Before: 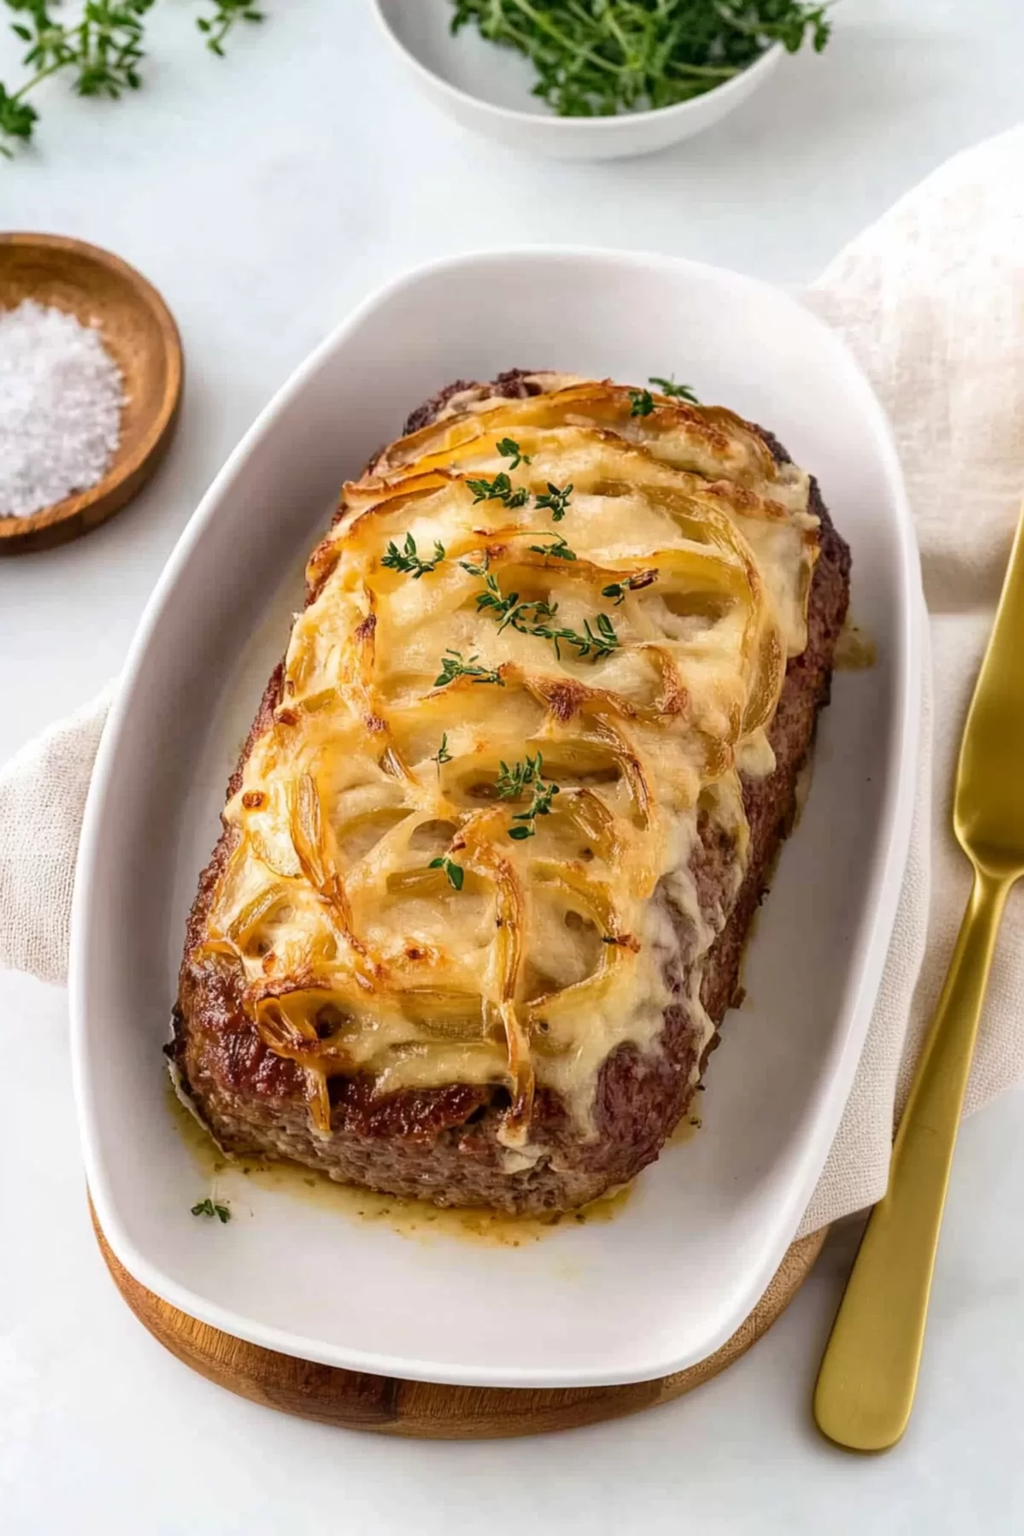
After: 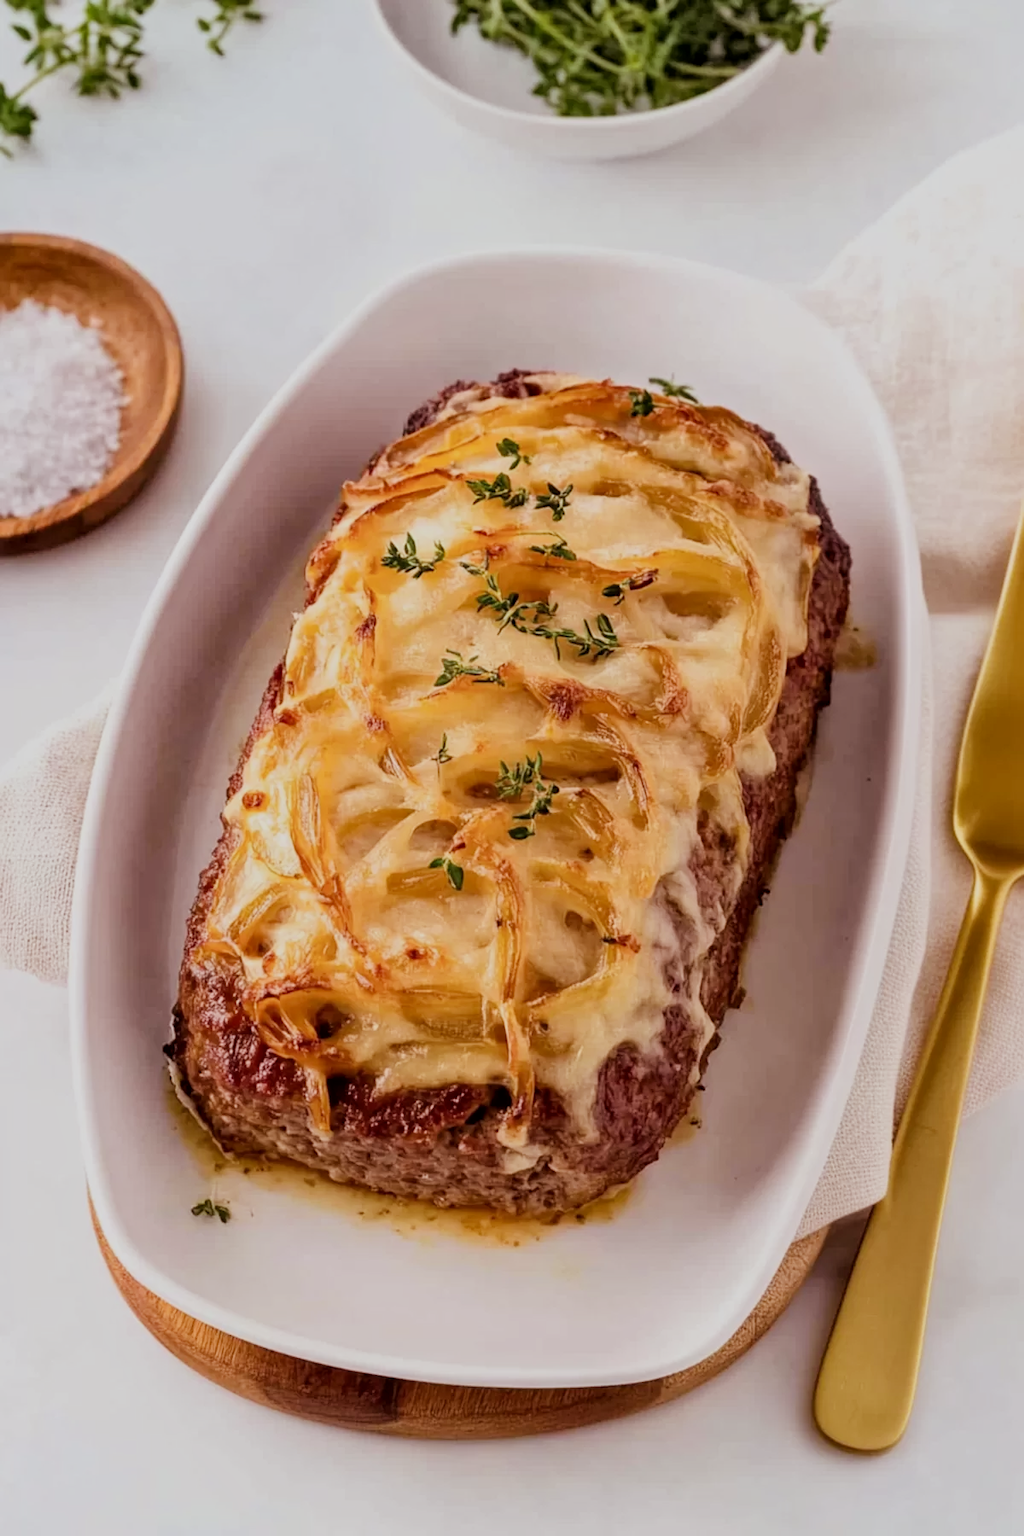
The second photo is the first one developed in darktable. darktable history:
rgb levels: mode RGB, independent channels, levels [[0, 0.474, 1], [0, 0.5, 1], [0, 0.5, 1]]
filmic rgb: black relative exposure -7.65 EV, white relative exposure 4.56 EV, hardness 3.61
local contrast: mode bilateral grid, contrast 28, coarseness 16, detail 115%, midtone range 0.2
